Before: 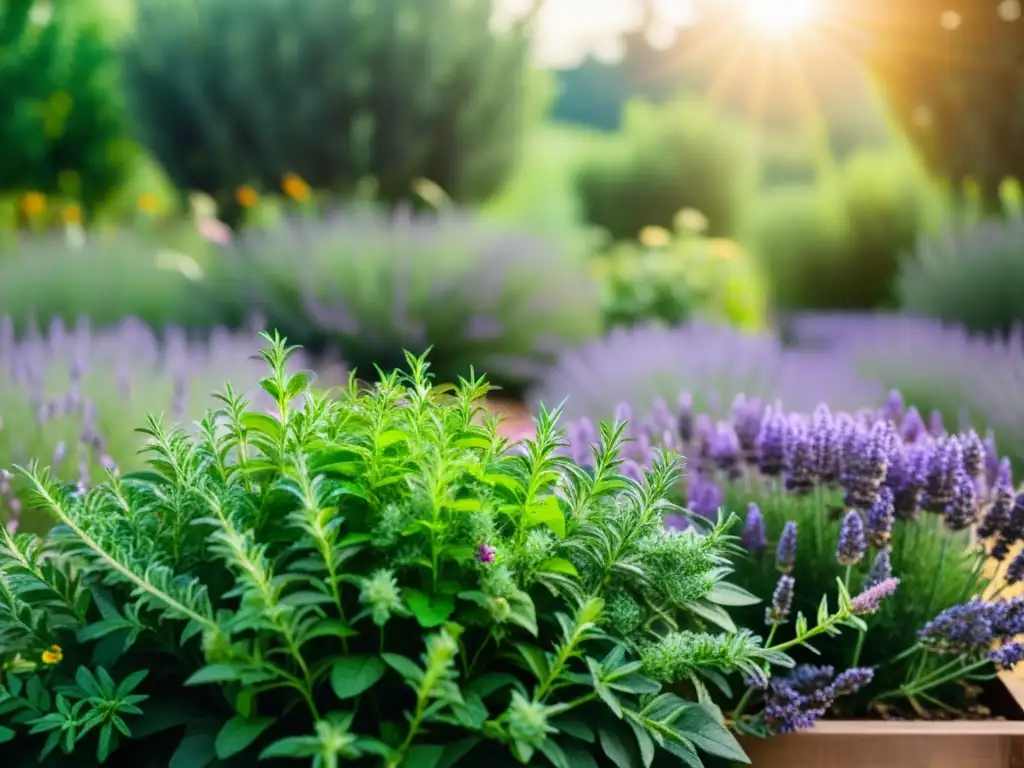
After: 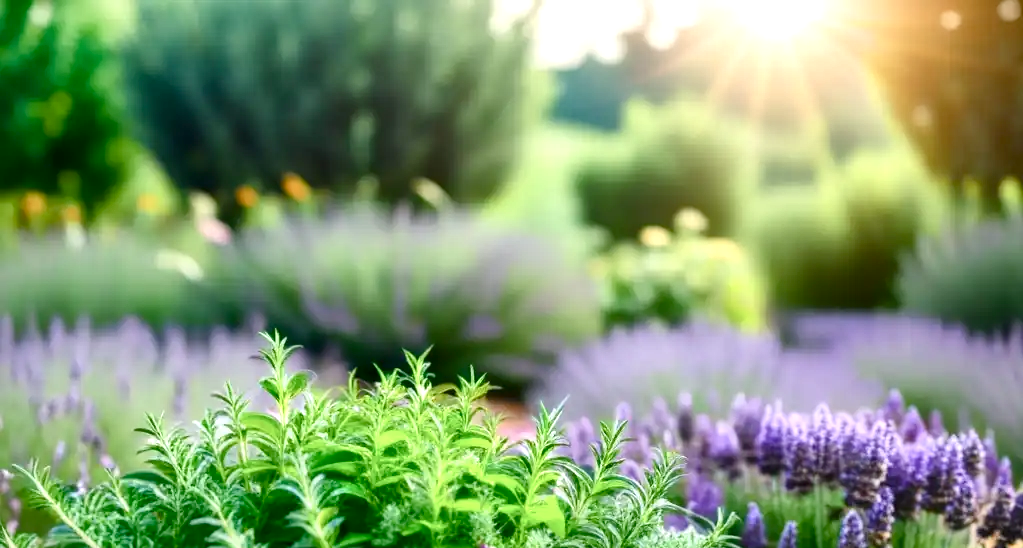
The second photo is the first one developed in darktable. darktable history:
local contrast: mode bilateral grid, contrast 50, coarseness 49, detail 150%, midtone range 0.2
color balance rgb: linear chroma grading › global chroma 0.79%, perceptual saturation grading › global saturation 0.826%, perceptual saturation grading › highlights -18.514%, perceptual saturation grading › mid-tones 6.878%, perceptual saturation grading › shadows 27.233%
exposure: exposure 0.297 EV, compensate highlight preservation false
crop: right 0%, bottom 28.618%
